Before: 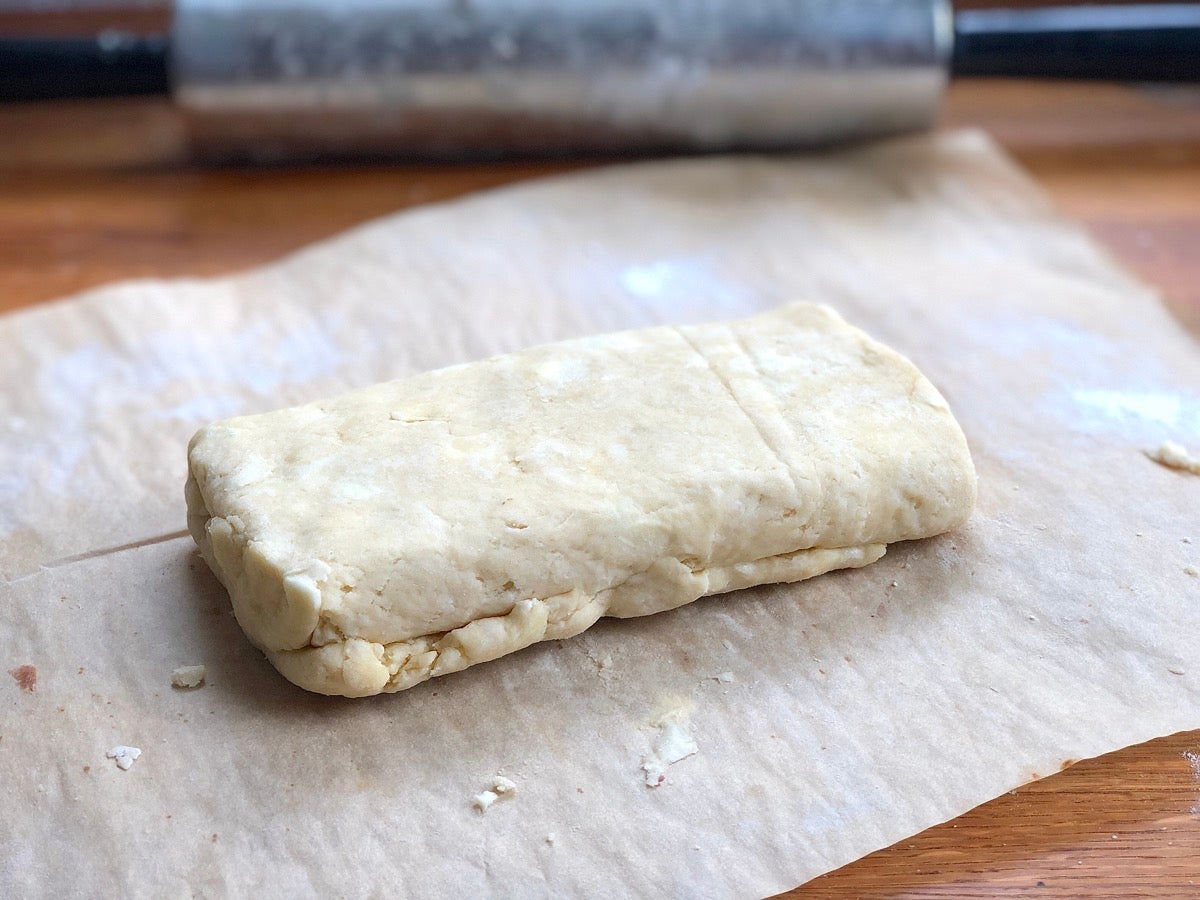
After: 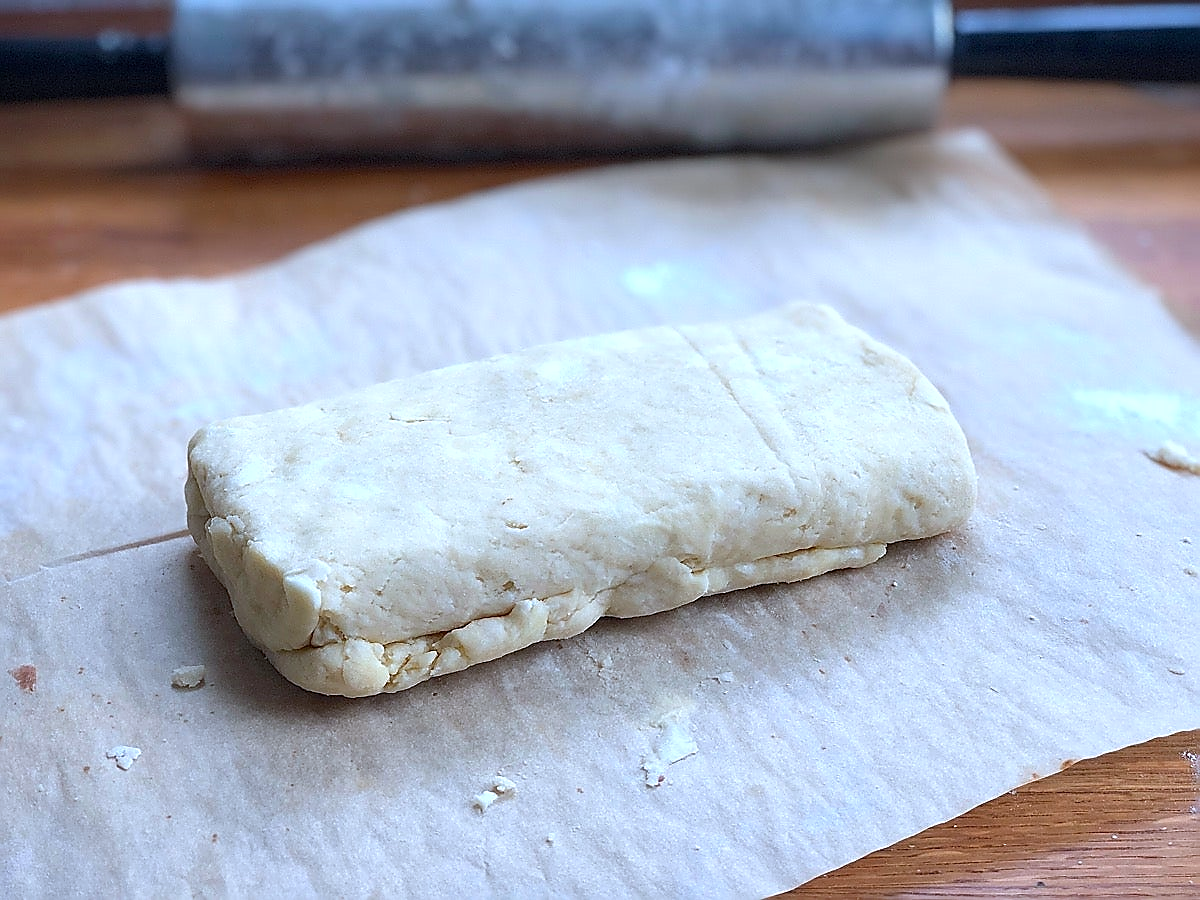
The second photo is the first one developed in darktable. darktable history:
sharpen: radius 1.4, amount 1.25, threshold 0.7
color calibration: illuminant as shot in camera, x 0.378, y 0.381, temperature 4093.13 K, saturation algorithm version 1 (2020)
